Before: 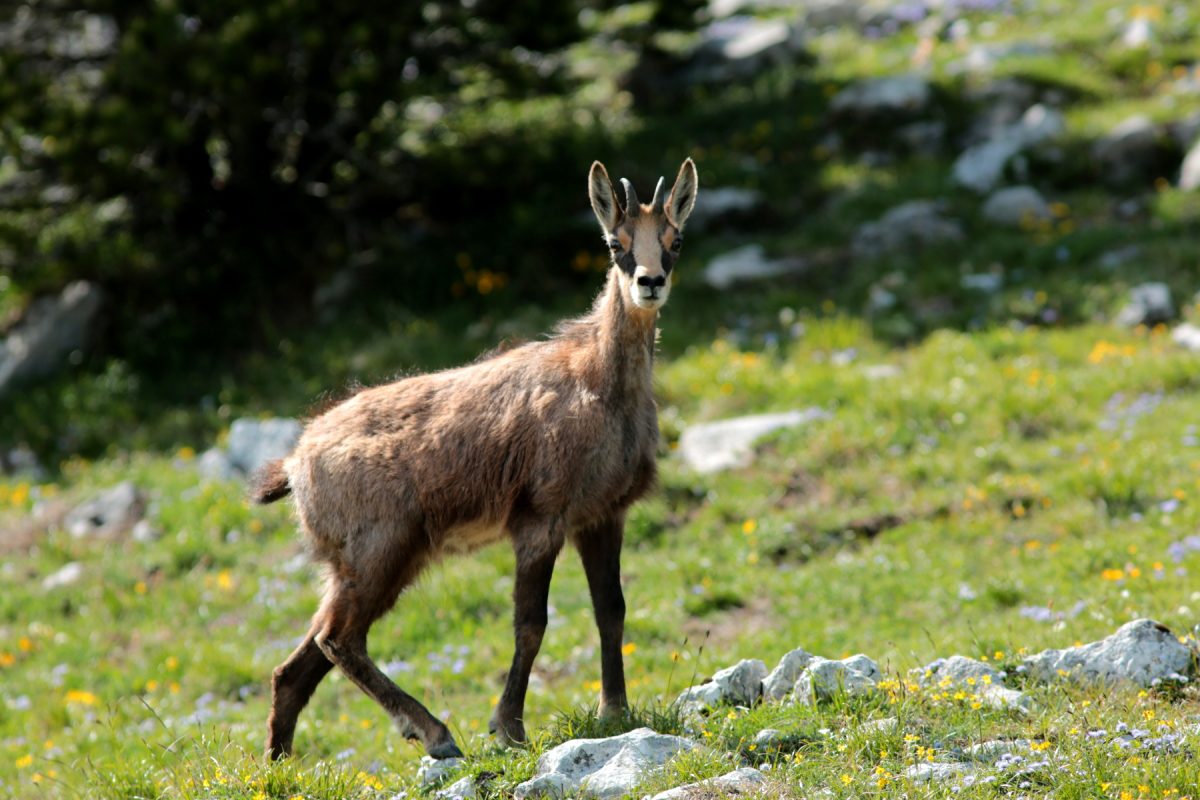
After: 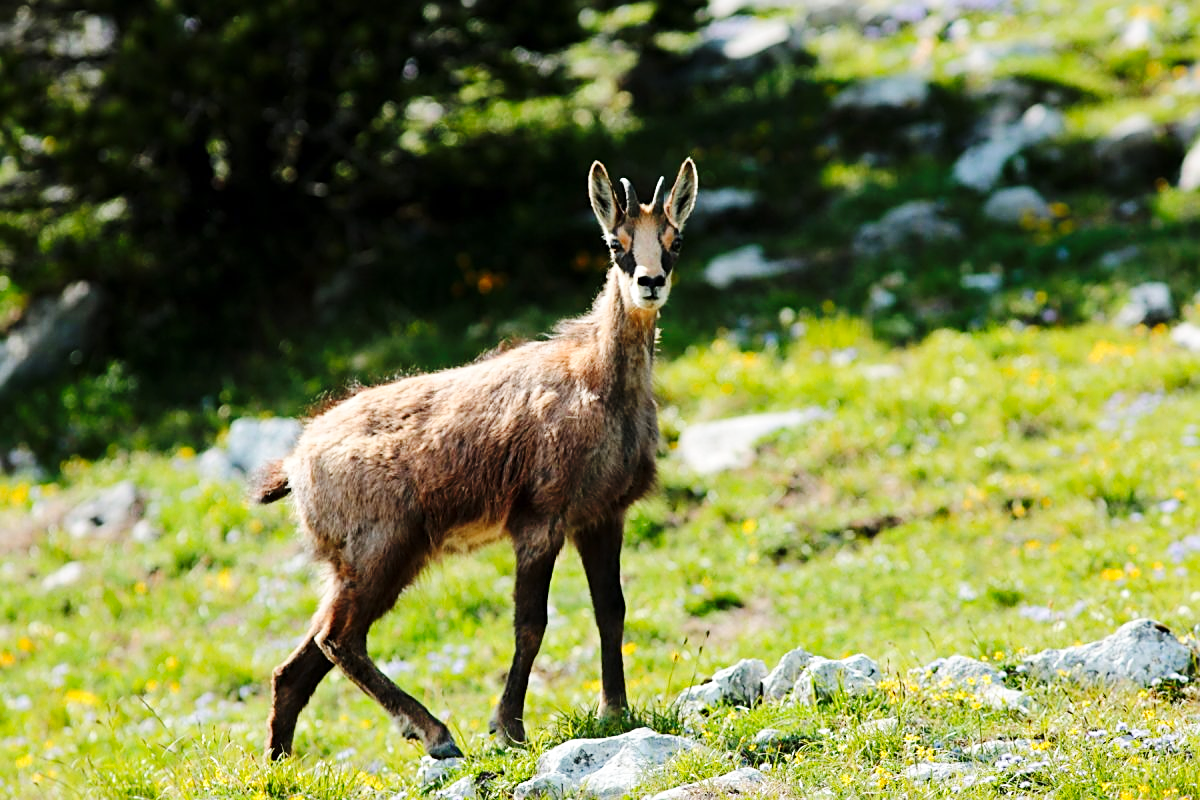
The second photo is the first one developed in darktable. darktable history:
sharpen: on, module defaults
levels: levels [0, 0.478, 1]
base curve: curves: ch0 [(0, 0) (0.036, 0.025) (0.121, 0.166) (0.206, 0.329) (0.605, 0.79) (1, 1)], preserve colors none
